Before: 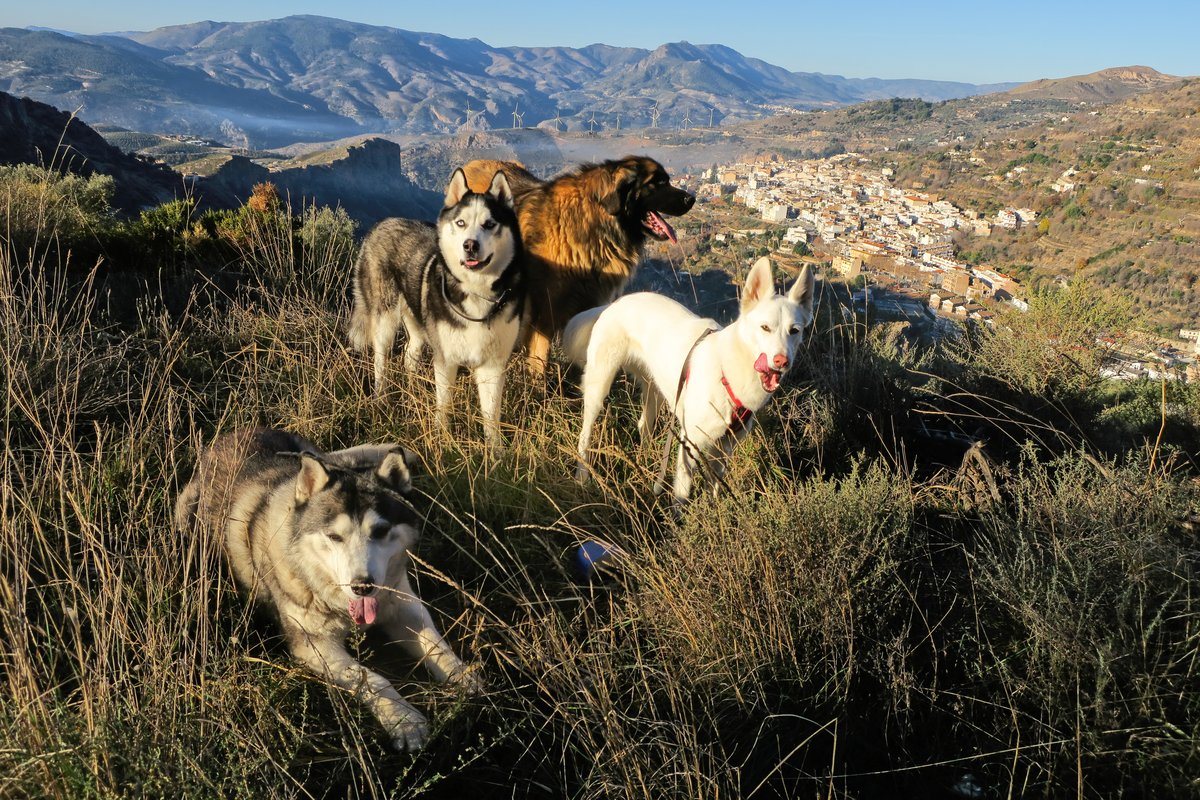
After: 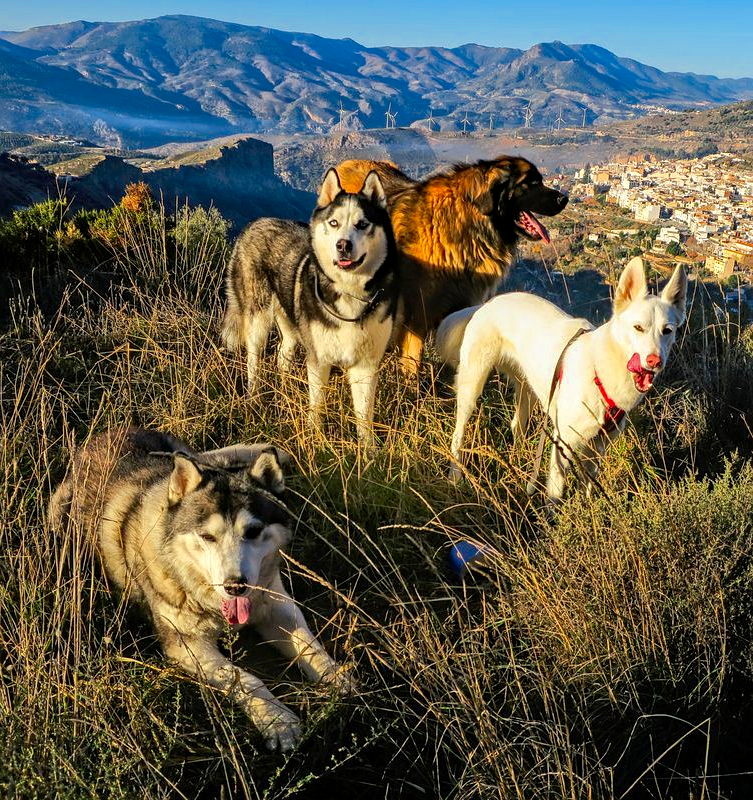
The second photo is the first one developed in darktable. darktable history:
haze removal: compatibility mode true, adaptive false
color zones: curves: ch0 [(0, 0.613) (0.01, 0.613) (0.245, 0.448) (0.498, 0.529) (0.642, 0.665) (0.879, 0.777) (0.99, 0.613)]; ch1 [(0, 0) (0.143, 0) (0.286, 0) (0.429, 0) (0.571, 0) (0.714, 0) (0.857, 0)], mix -138.01%
local contrast: on, module defaults
crop: left 10.644%, right 26.528%
sharpen: radius 1.272, amount 0.305, threshold 0
